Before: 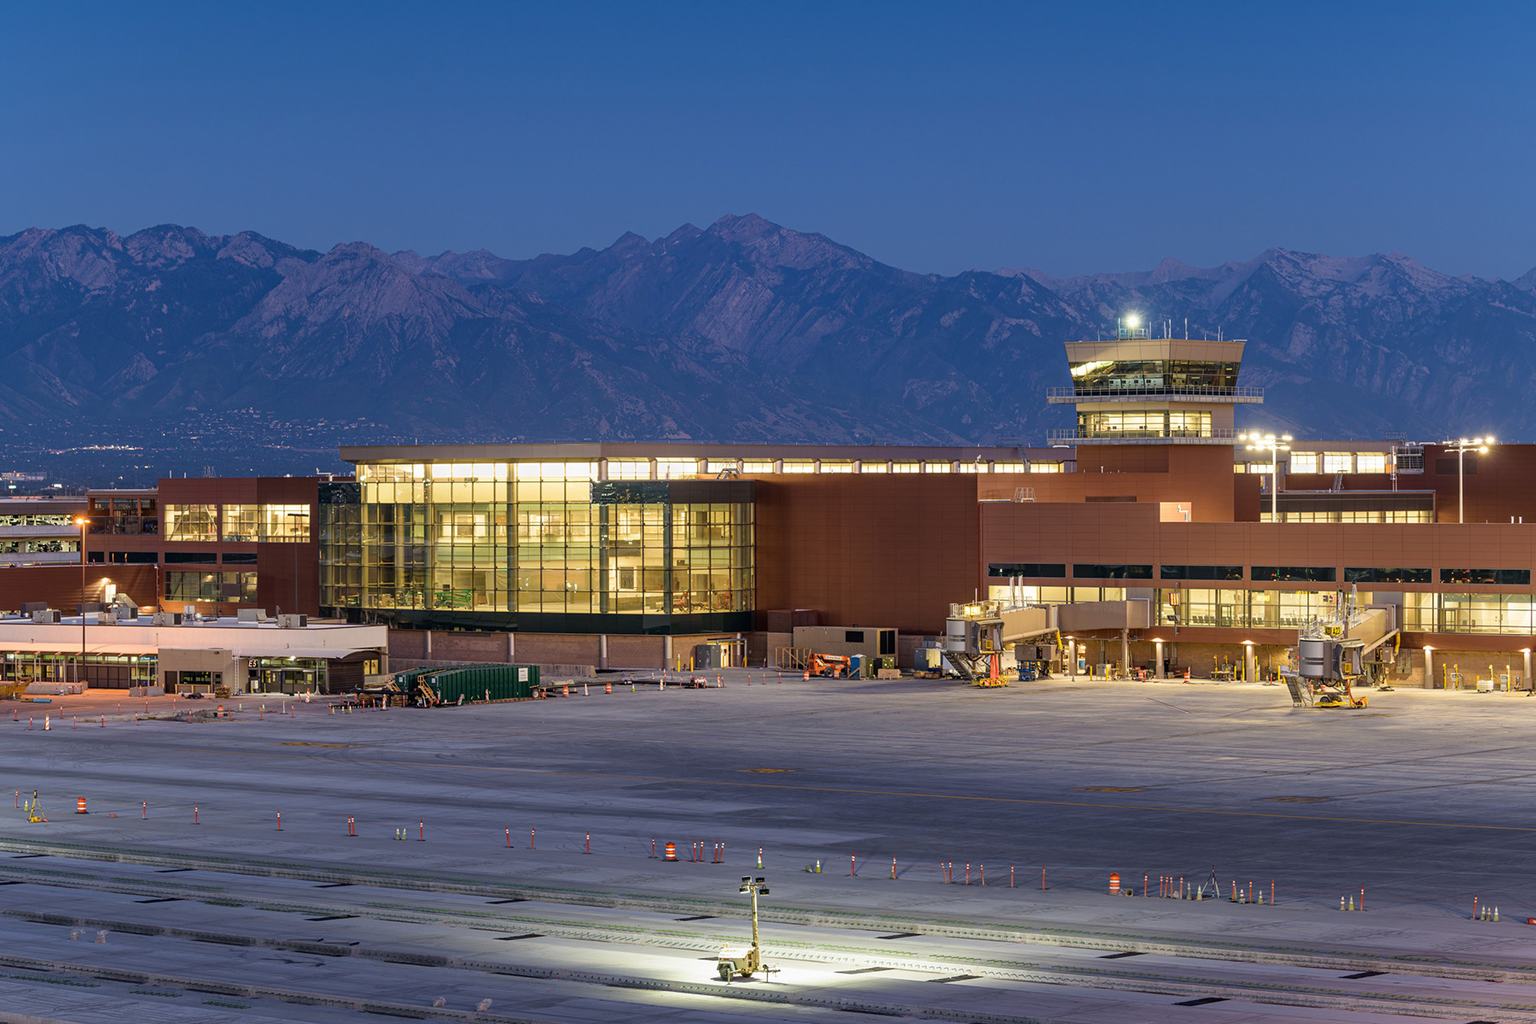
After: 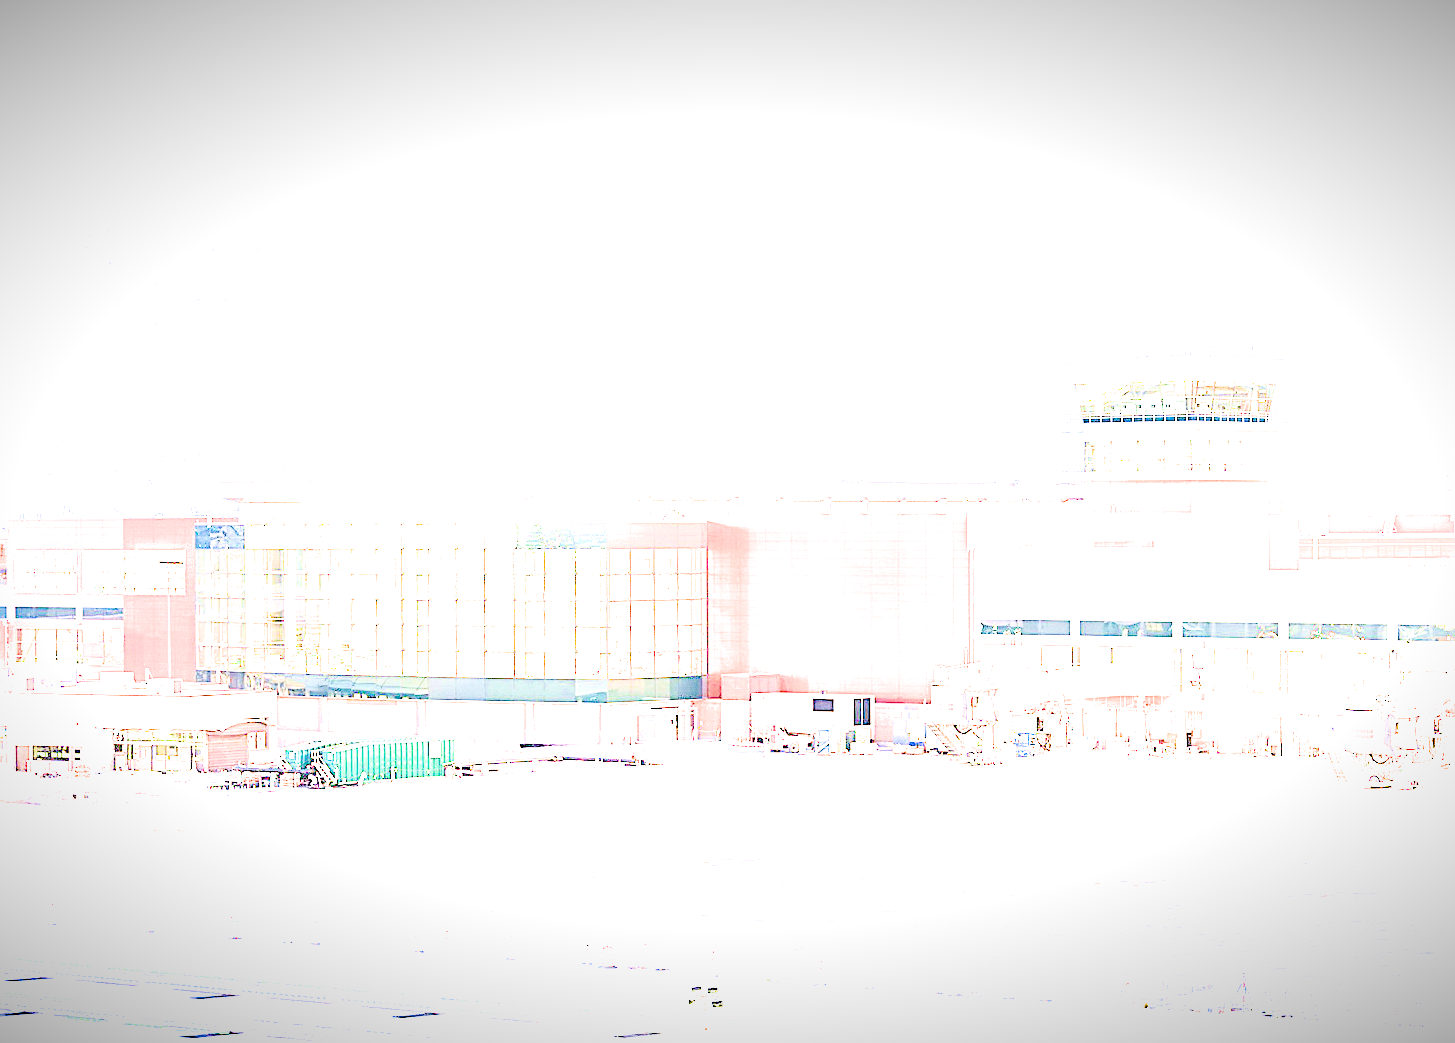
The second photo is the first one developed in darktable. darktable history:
crop: left 9.929%, top 3.475%, right 9.188%, bottom 9.529%
filmic rgb: black relative exposure -6.98 EV, white relative exposure 5.63 EV, hardness 2.86
exposure: exposure 8 EV, compensate highlight preservation false
color correction: saturation 1.11
vignetting: fall-off start 98.29%, fall-off radius 100%, brightness -1, saturation 0.5, width/height ratio 1.428
grain: coarseness 0.09 ISO
sharpen: on, module defaults
